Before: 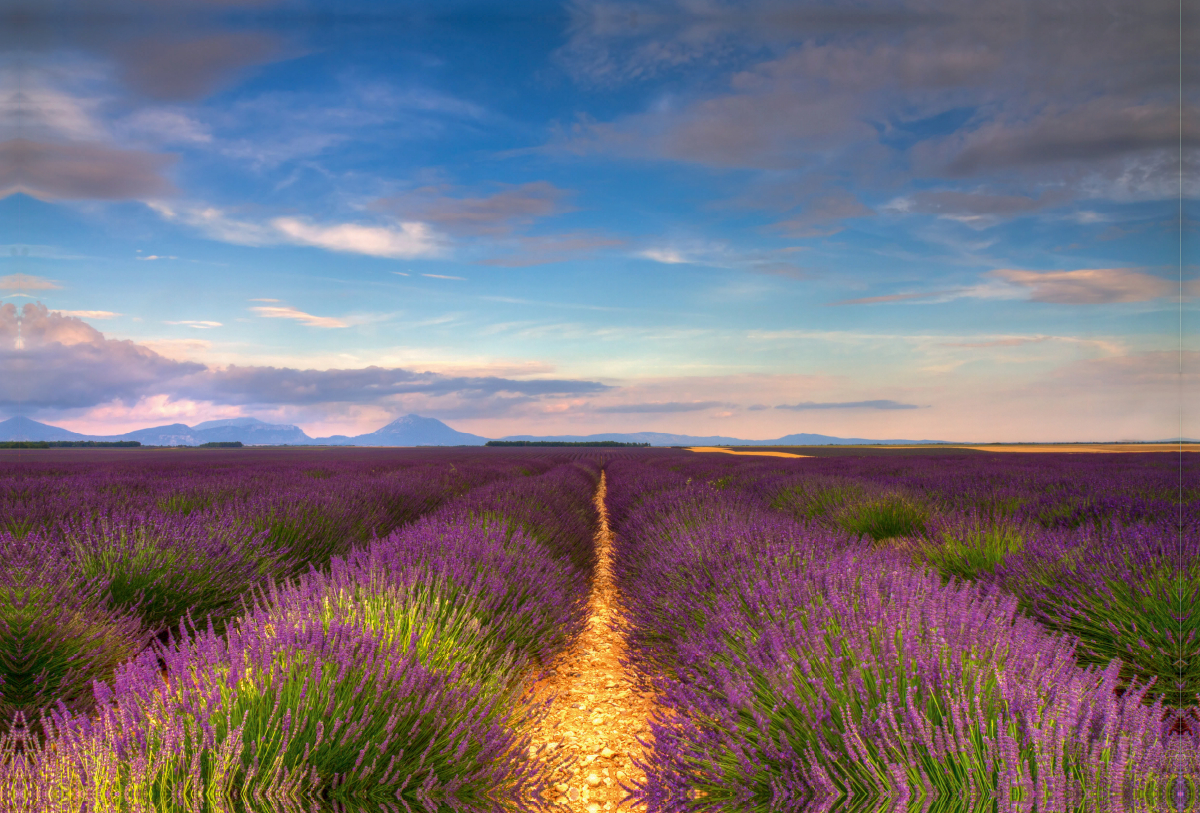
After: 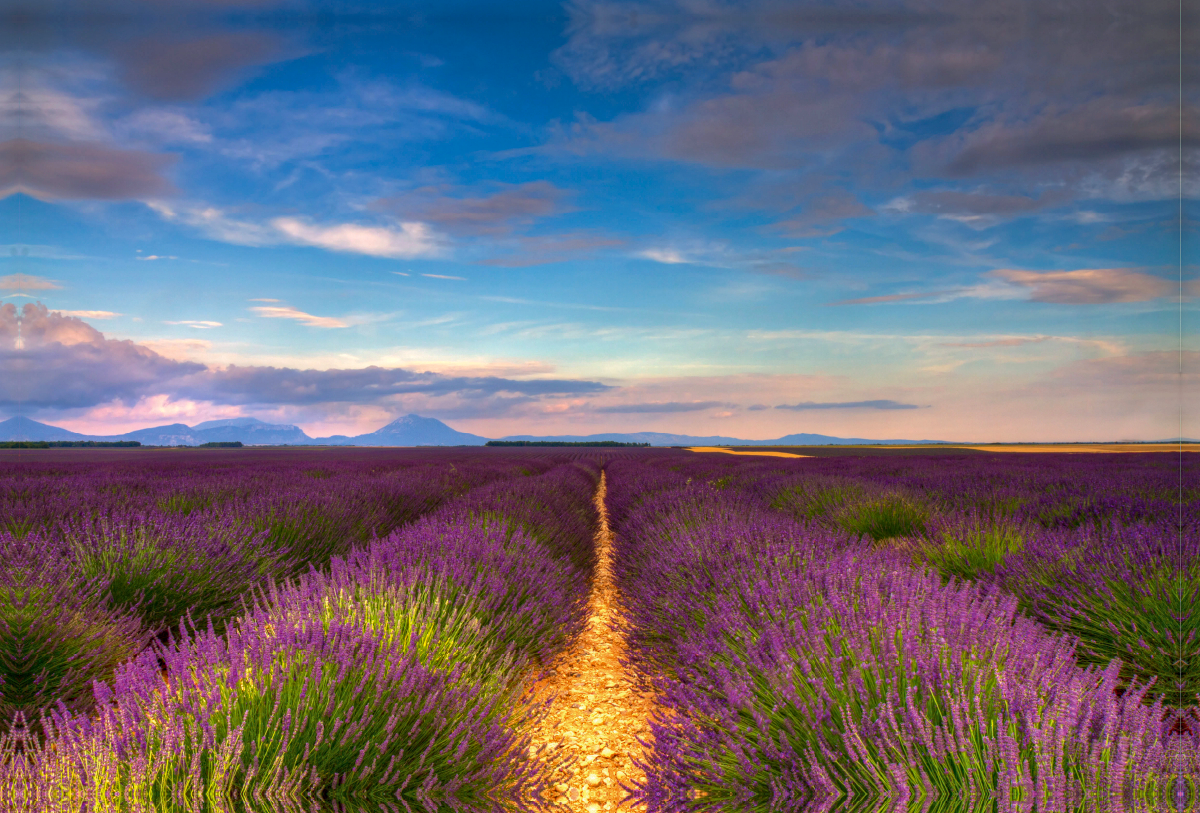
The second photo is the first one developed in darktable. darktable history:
haze removal: strength 0.279, distance 0.248, compatibility mode true, adaptive false
